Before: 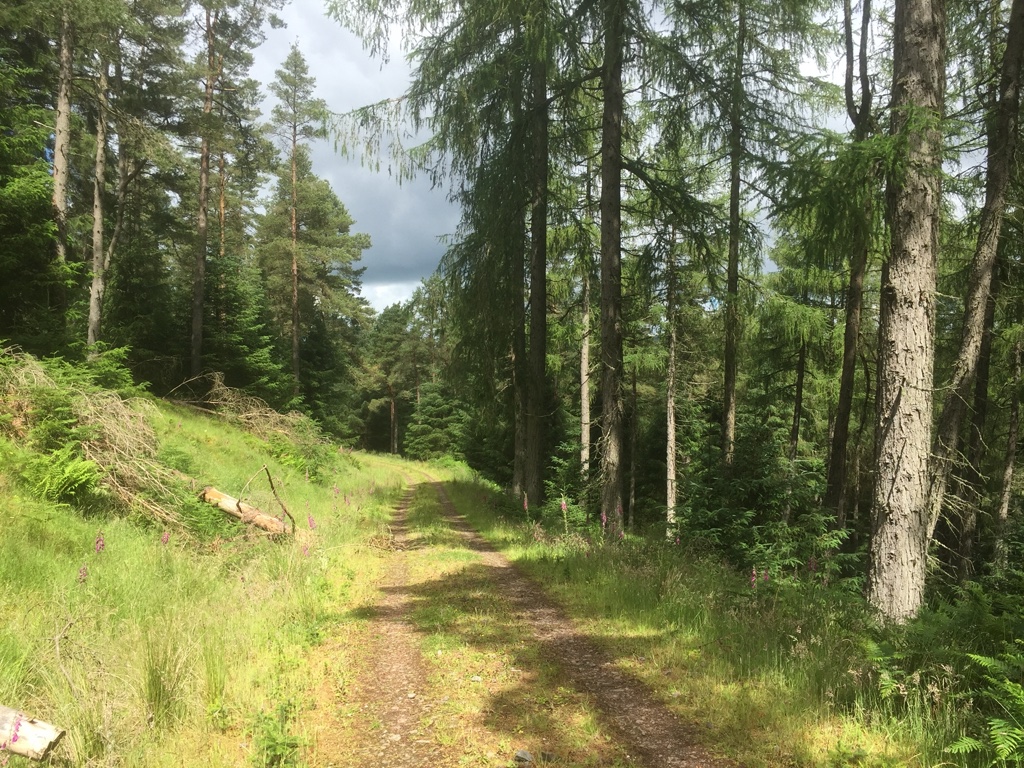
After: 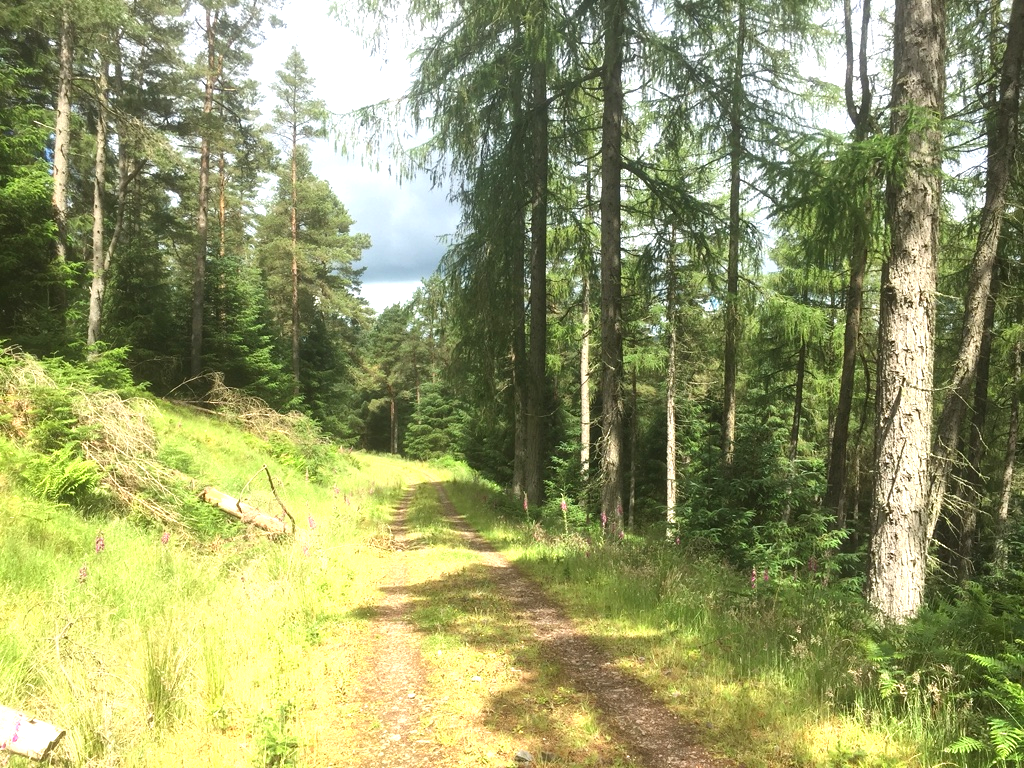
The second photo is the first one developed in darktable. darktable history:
exposure: black level correction 0, exposure 0.835 EV, compensate exposure bias true, compensate highlight preservation false
